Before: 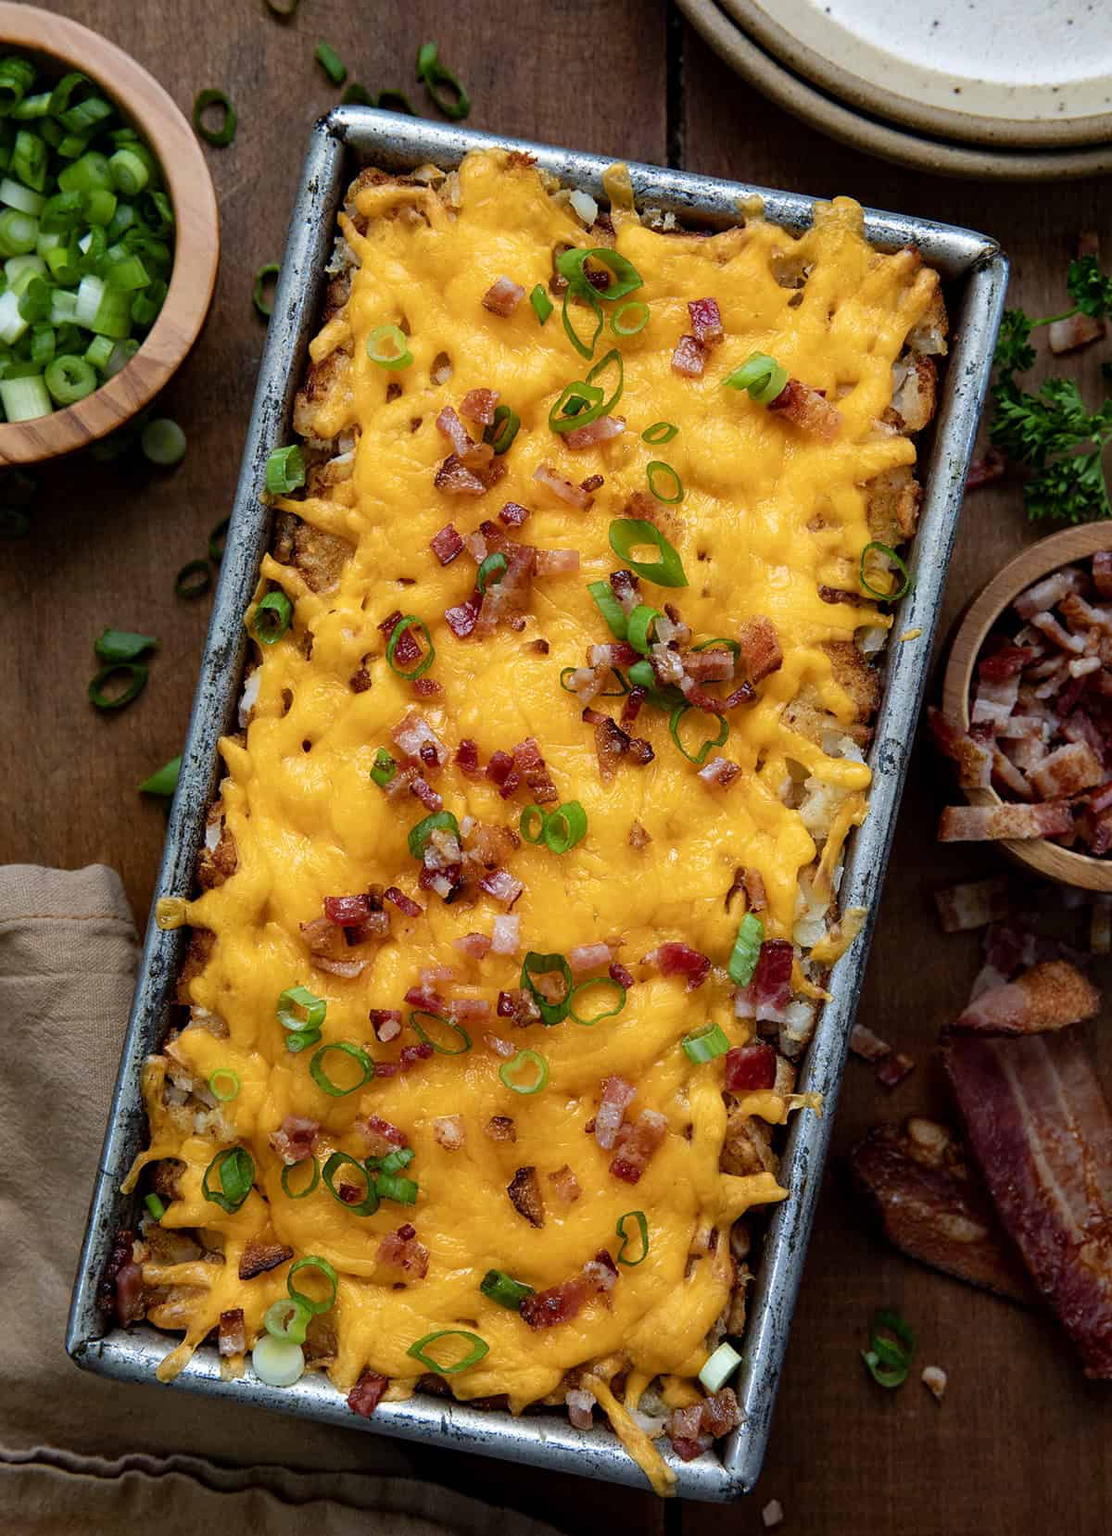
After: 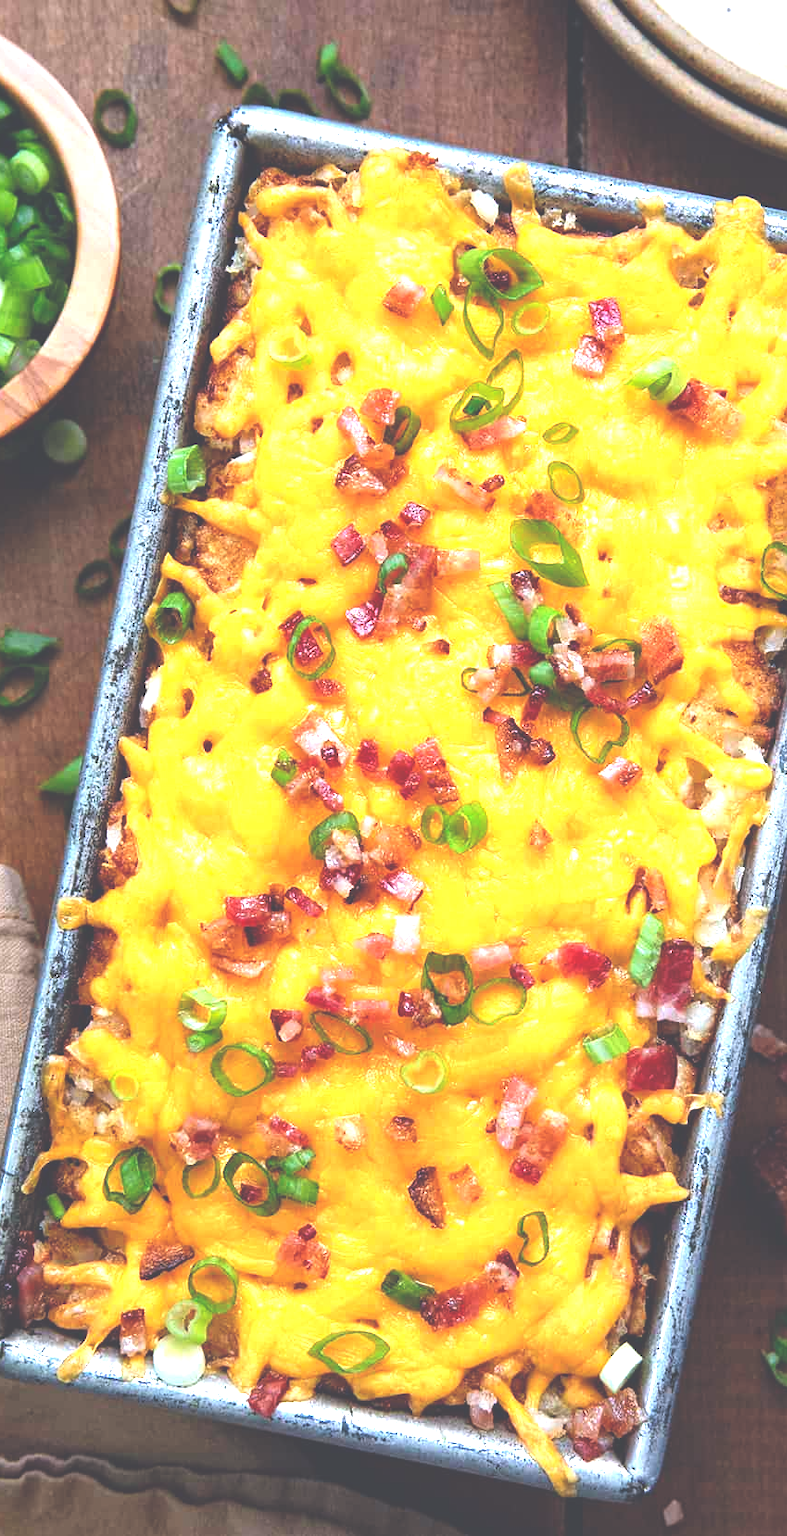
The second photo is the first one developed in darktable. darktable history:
crop and rotate: left 8.938%, right 20.221%
exposure: black level correction -0.023, exposure 1.395 EV, compensate highlight preservation false
color calibration: illuminant as shot in camera, x 0.358, y 0.373, temperature 4628.91 K
